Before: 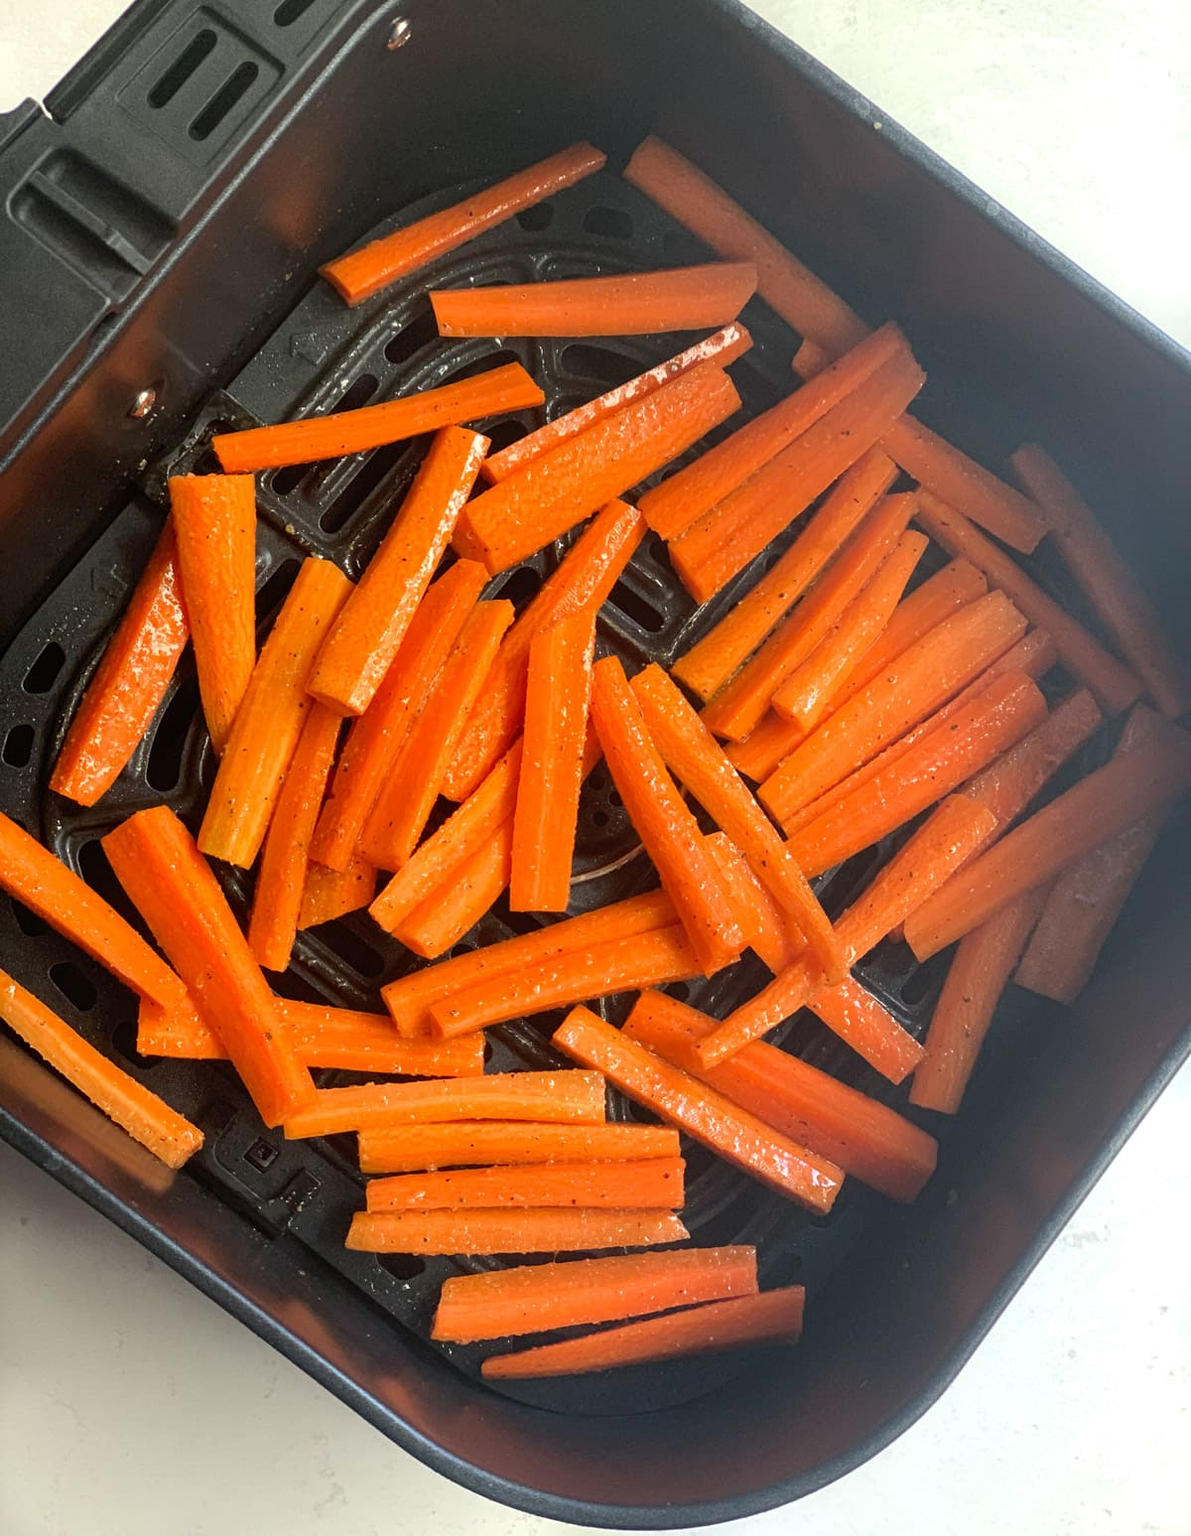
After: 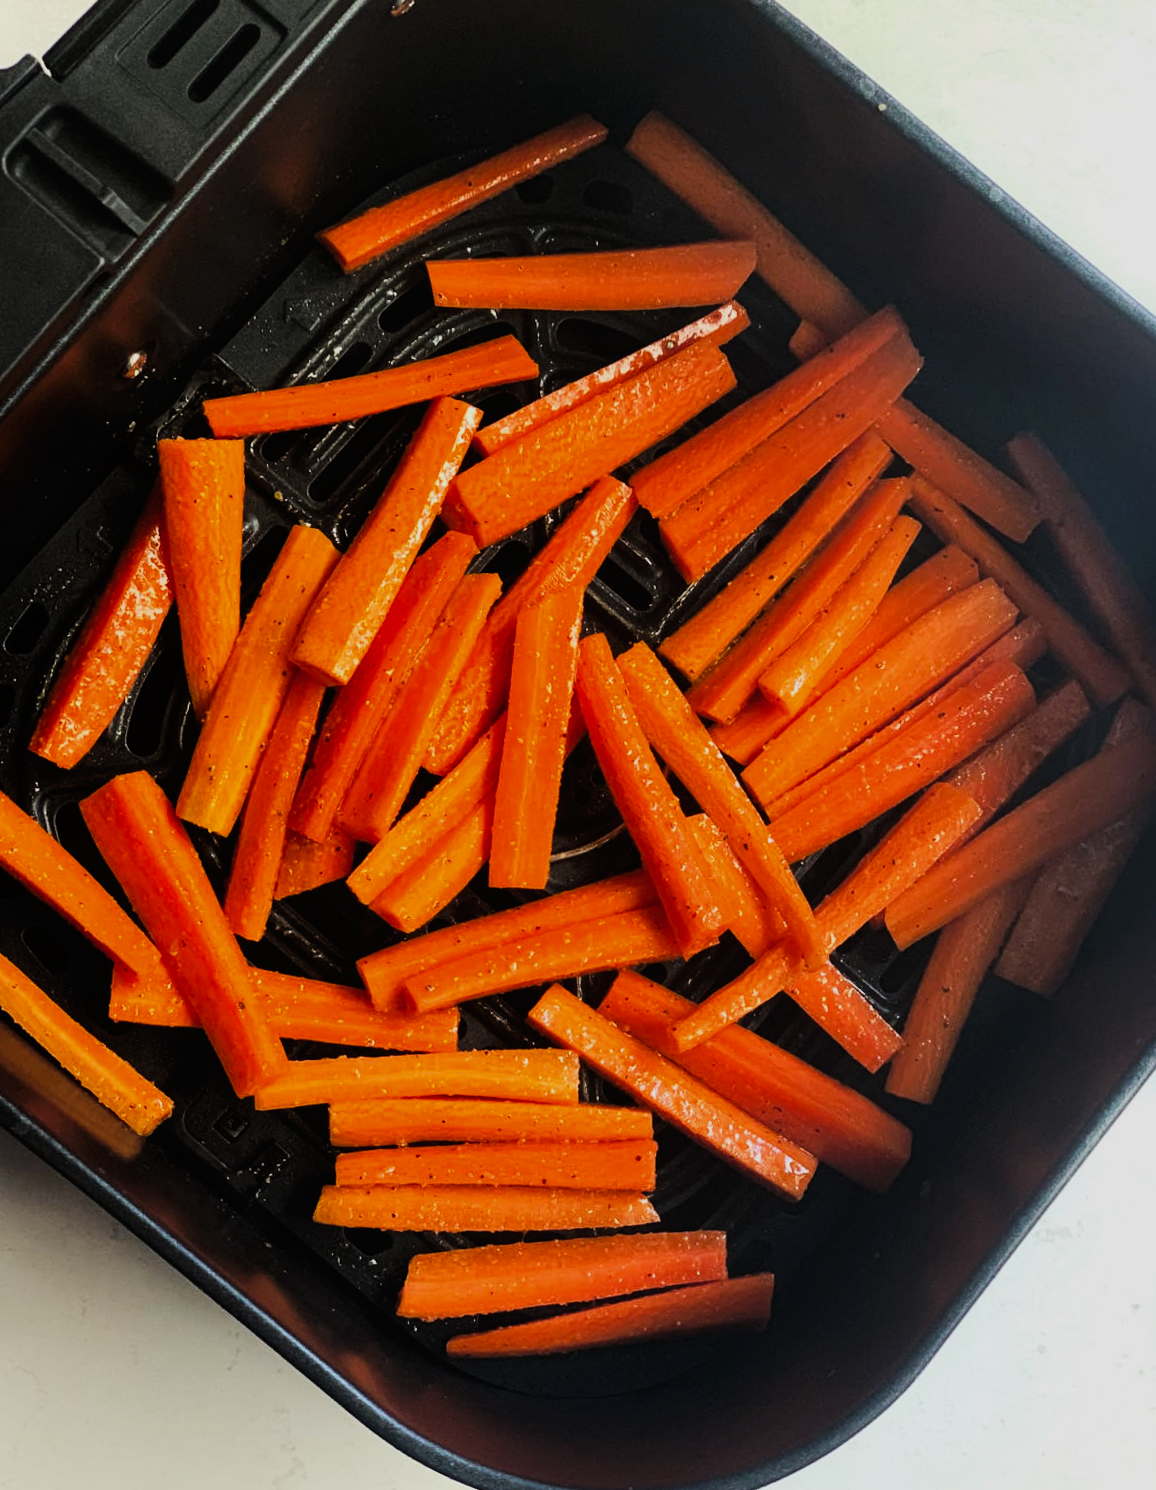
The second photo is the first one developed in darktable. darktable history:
filmic rgb: black relative exposure -7.65 EV, white relative exposure 4.56 EV, hardness 3.61
tone curve: curves: ch0 [(0, 0) (0.003, 0.008) (0.011, 0.011) (0.025, 0.014) (0.044, 0.021) (0.069, 0.029) (0.1, 0.042) (0.136, 0.06) (0.177, 0.09) (0.224, 0.126) (0.277, 0.177) (0.335, 0.243) (0.399, 0.31) (0.468, 0.388) (0.543, 0.484) (0.623, 0.585) (0.709, 0.683) (0.801, 0.775) (0.898, 0.873) (1, 1)], preserve colors none
color balance rgb: perceptual brilliance grading › highlights 14.29%, perceptual brilliance grading › mid-tones -5.92%, perceptual brilliance grading › shadows -26.83%, global vibrance 31.18%
crop and rotate: angle -1.69°
